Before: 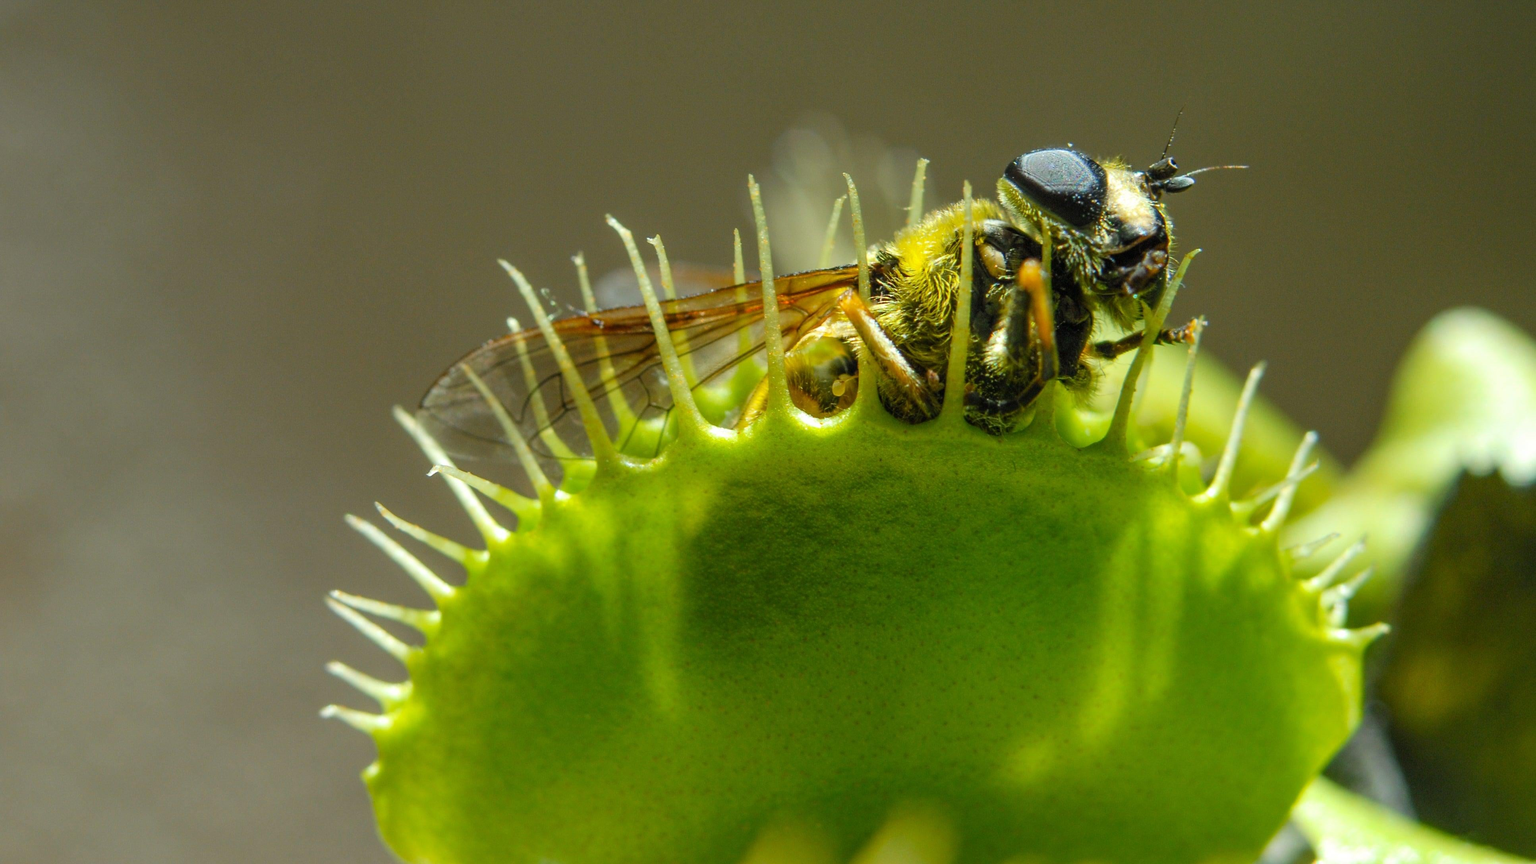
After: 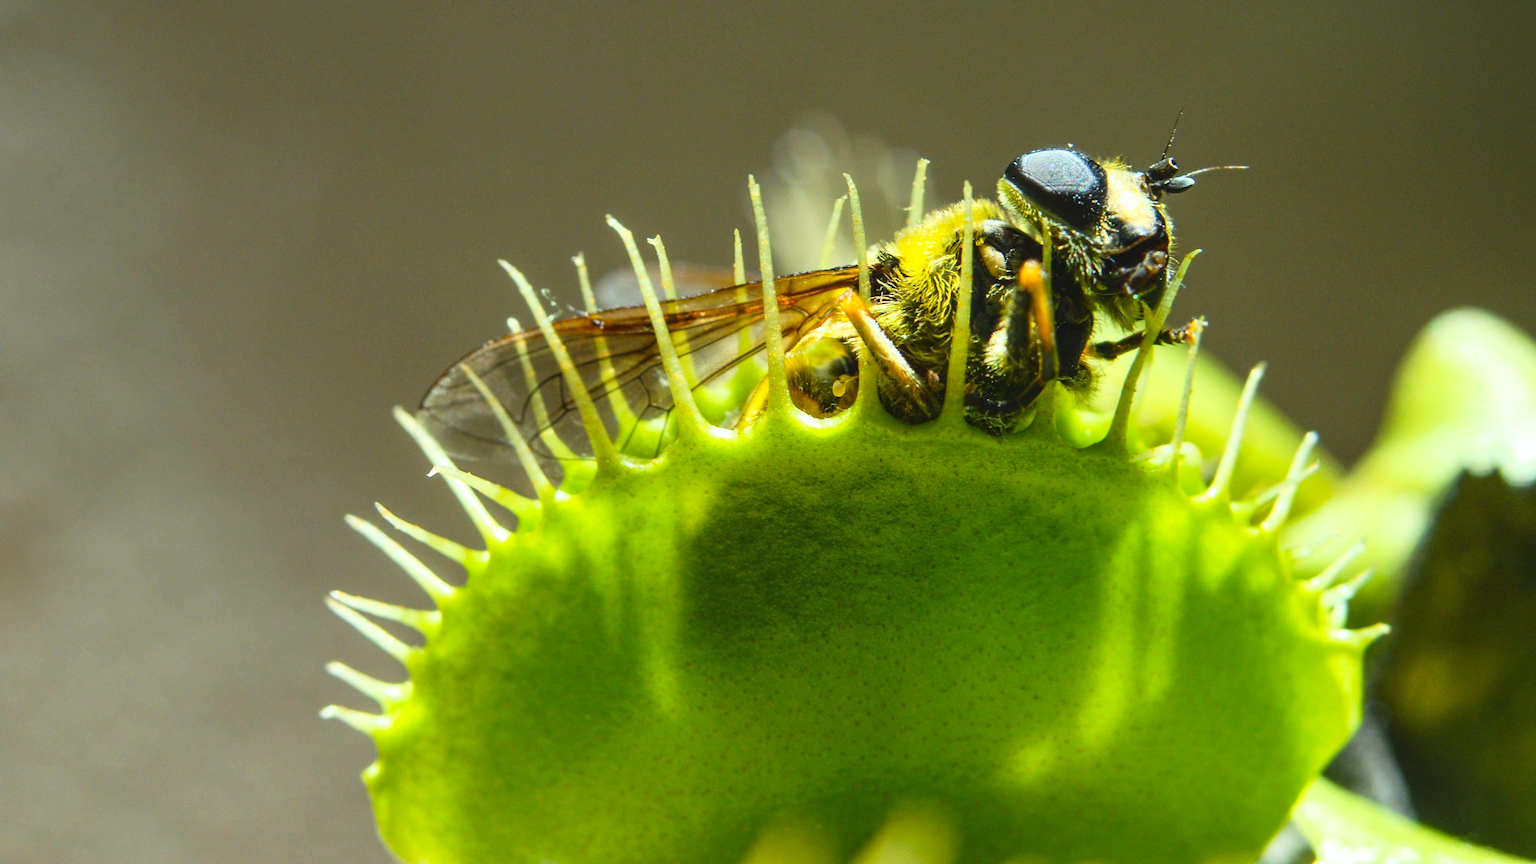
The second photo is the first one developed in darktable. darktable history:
white balance: red 0.988, blue 1.017
tone curve: curves: ch0 [(0, 0.058) (0.198, 0.188) (0.512, 0.582) (0.625, 0.754) (0.81, 0.934) (1, 1)], color space Lab, linked channels, preserve colors none
